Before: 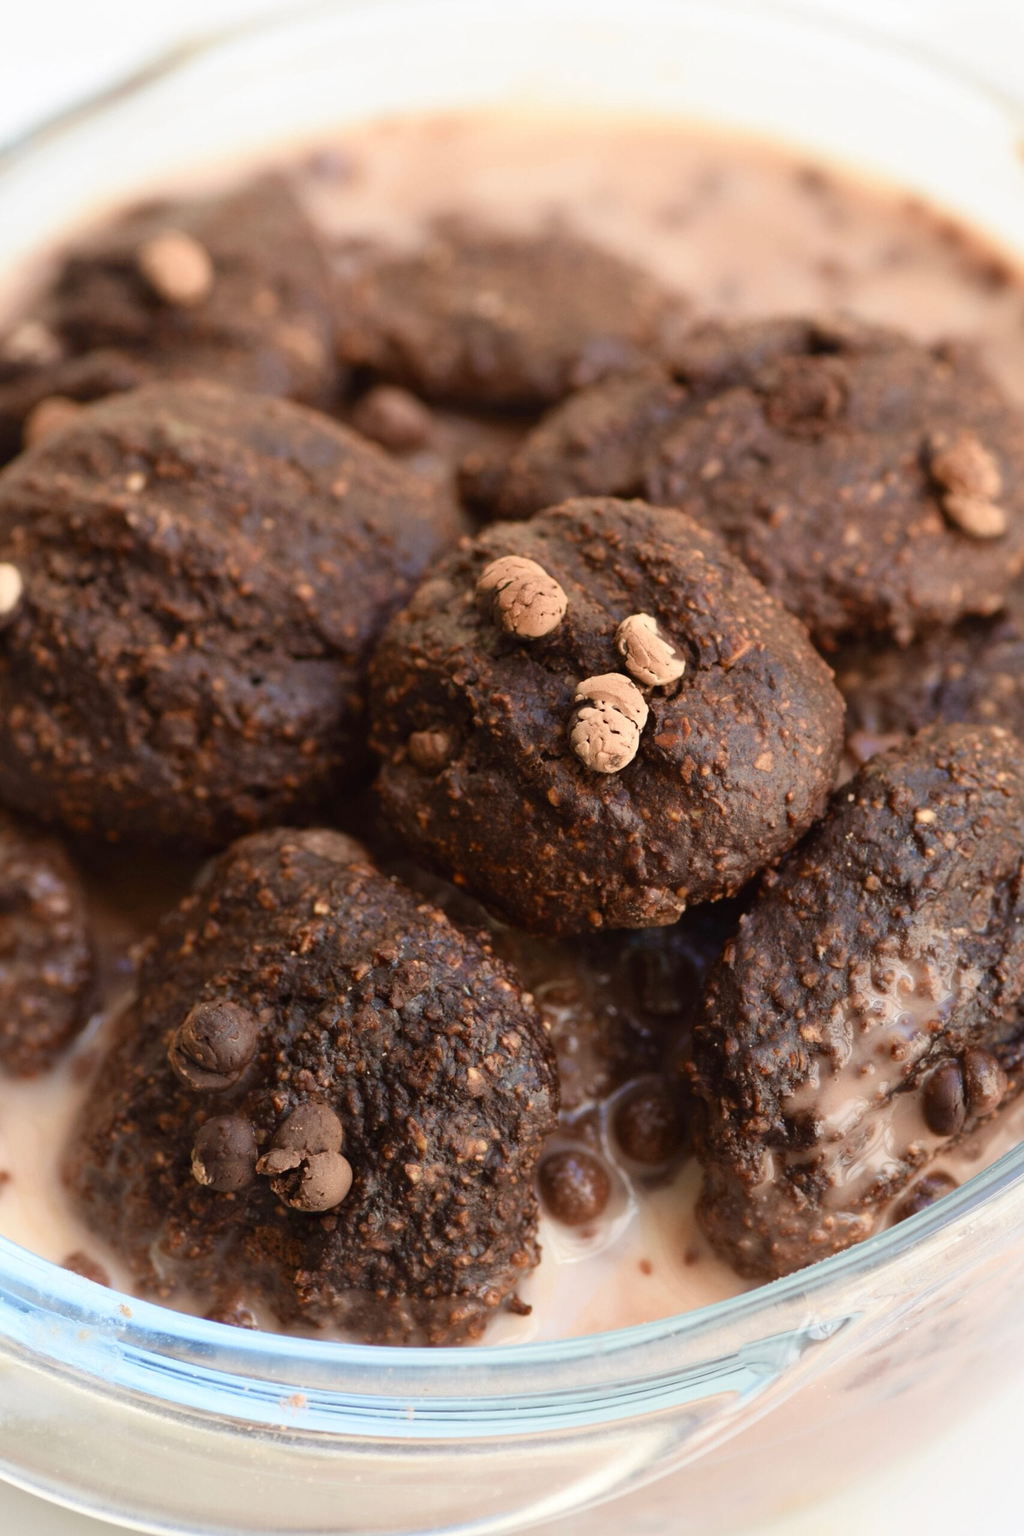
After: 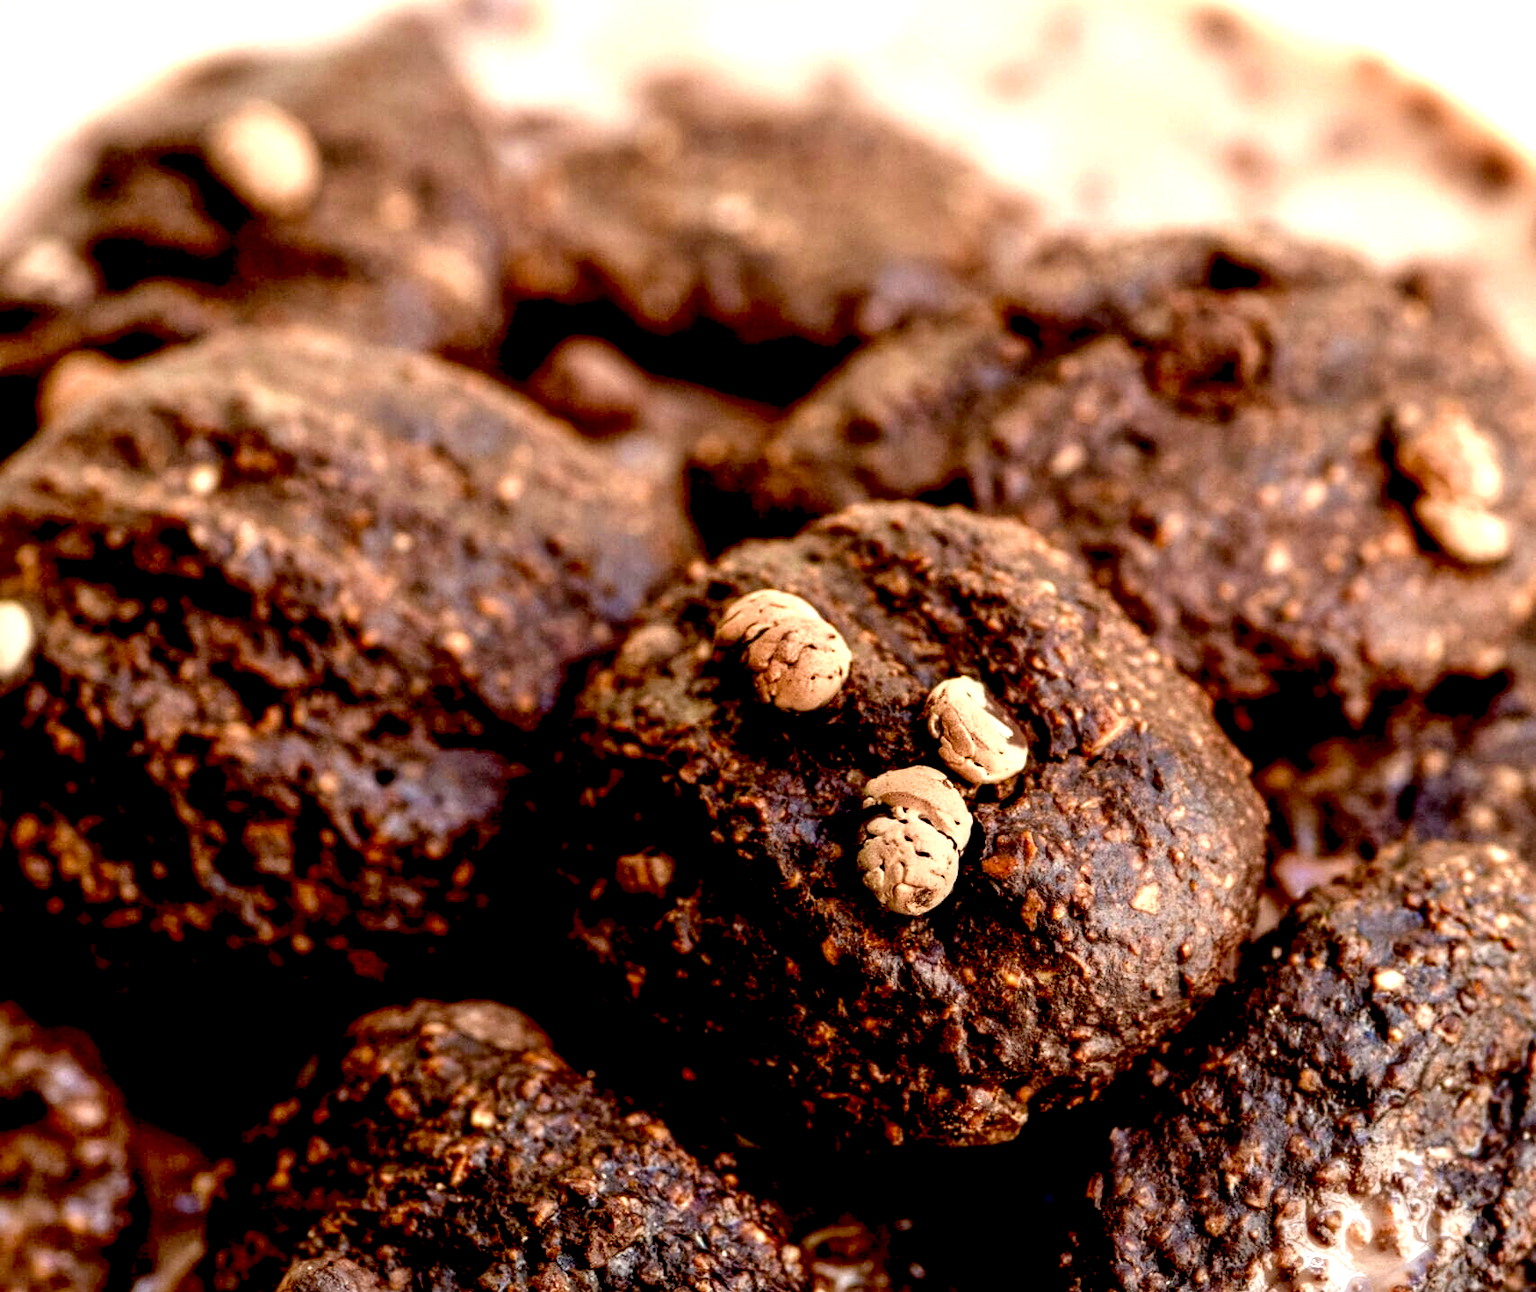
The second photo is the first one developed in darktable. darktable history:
crop and rotate: top 10.605%, bottom 33.274%
white balance: emerald 1
exposure: black level correction 0.035, exposure 0.9 EV, compensate highlight preservation false
local contrast: highlights 20%, shadows 70%, detail 170%
